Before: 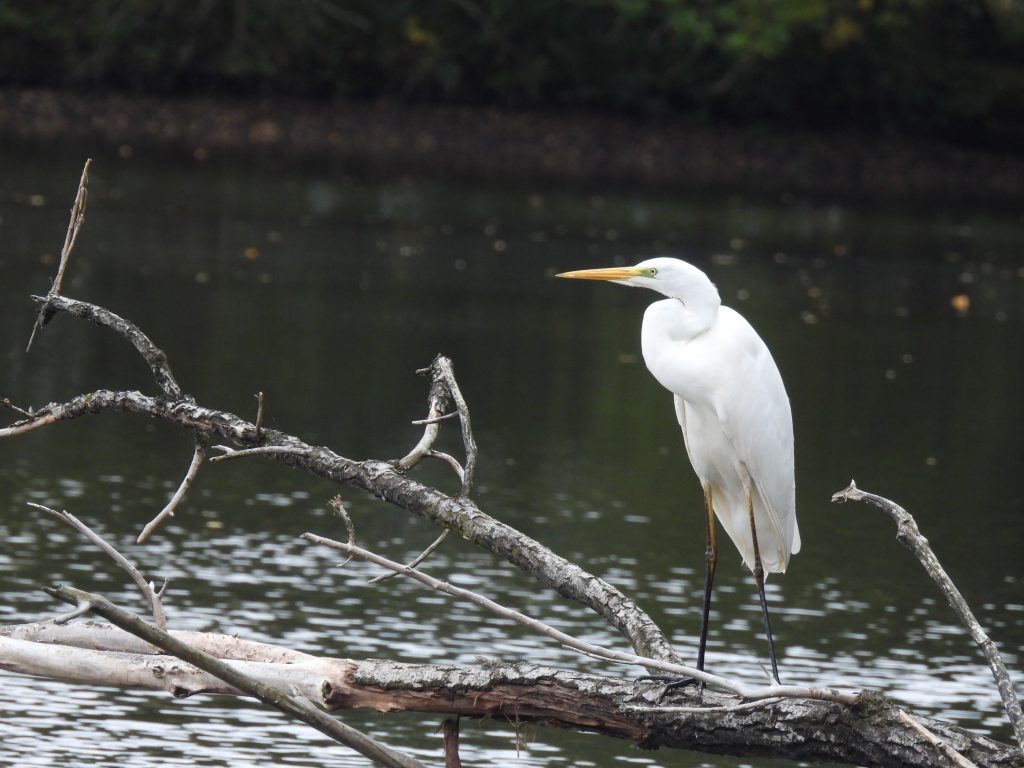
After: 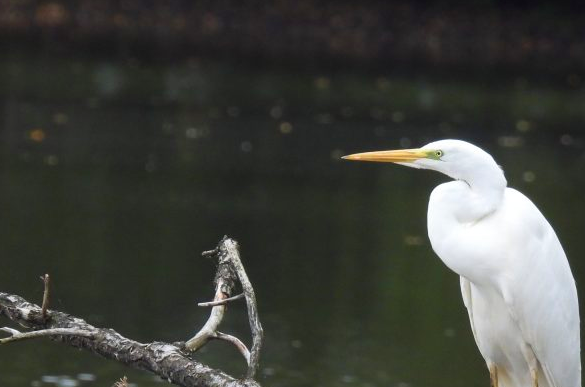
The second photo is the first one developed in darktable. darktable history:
crop: left 20.932%, top 15.471%, right 21.848%, bottom 34.081%
velvia: on, module defaults
